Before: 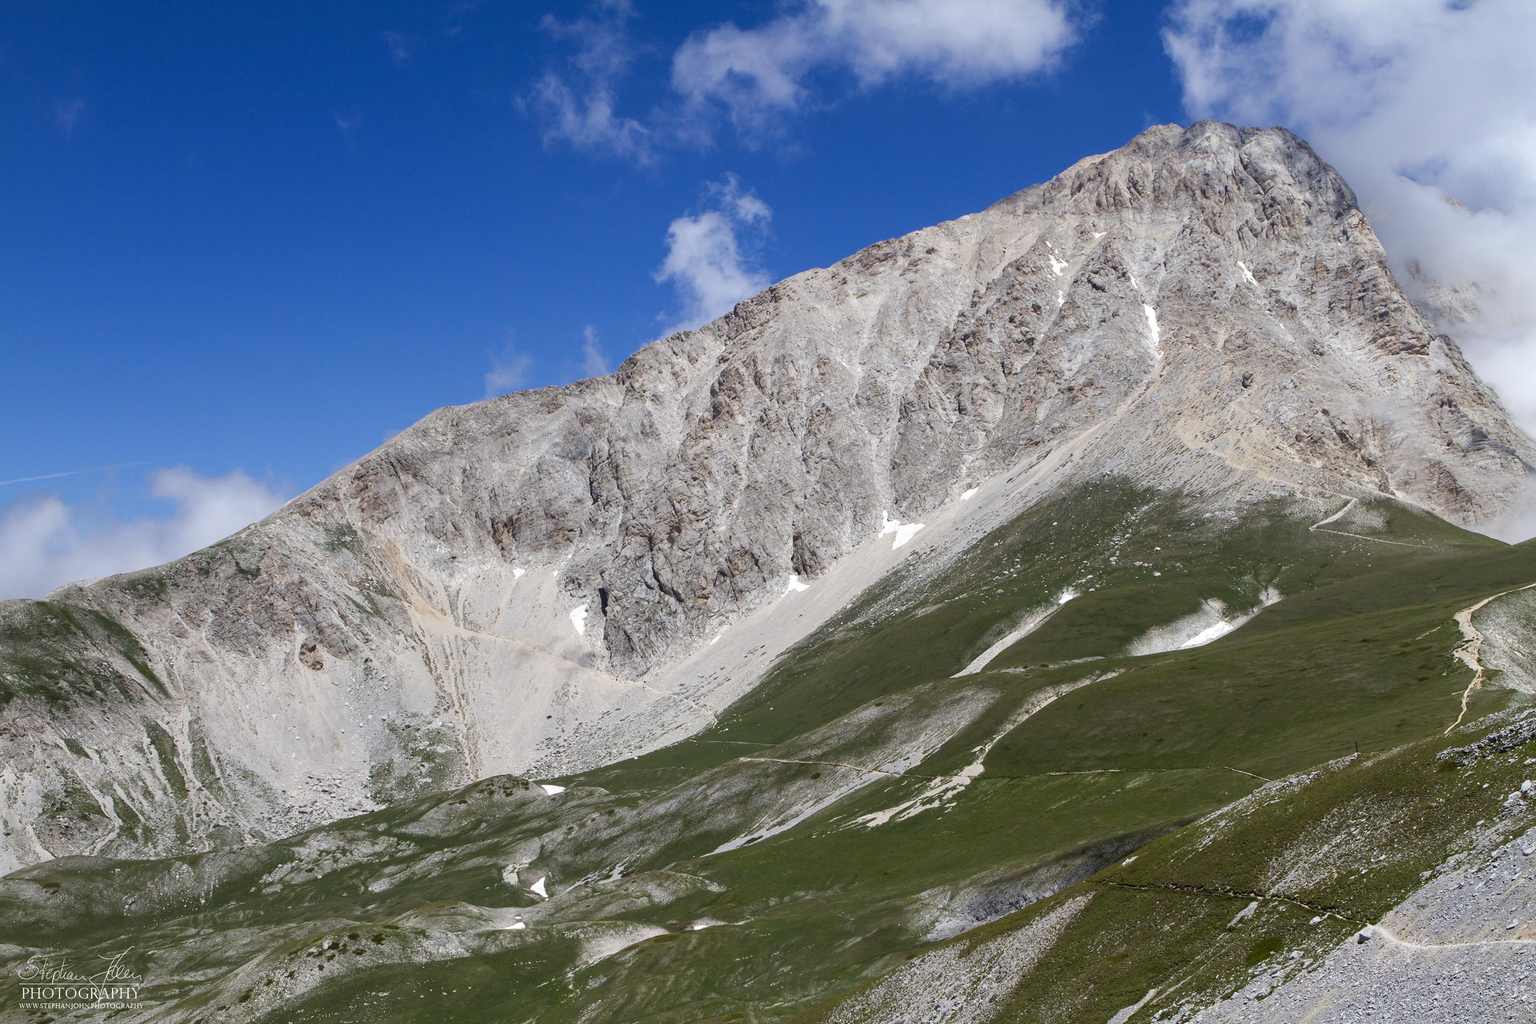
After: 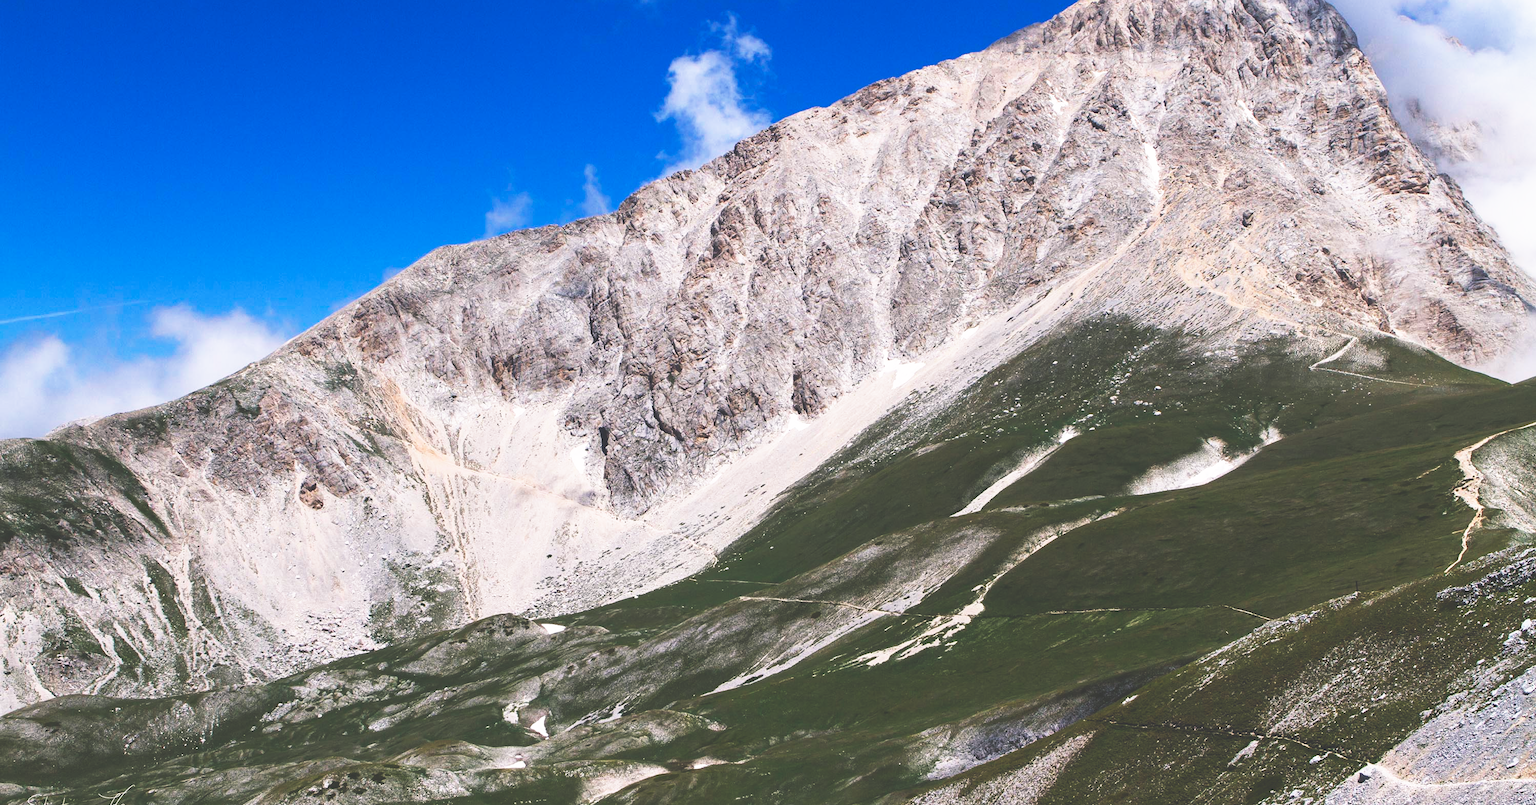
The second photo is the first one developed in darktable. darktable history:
color balance rgb: shadows lift › chroma 1.41%, shadows lift › hue 260°, power › chroma 0.5%, power › hue 260°, highlights gain › chroma 1%, highlights gain › hue 27°, saturation formula JzAzBz (2021)
base curve: curves: ch0 [(0, 0.036) (0.007, 0.037) (0.604, 0.887) (1, 1)], preserve colors none
crop and rotate: top 15.774%, bottom 5.506%
